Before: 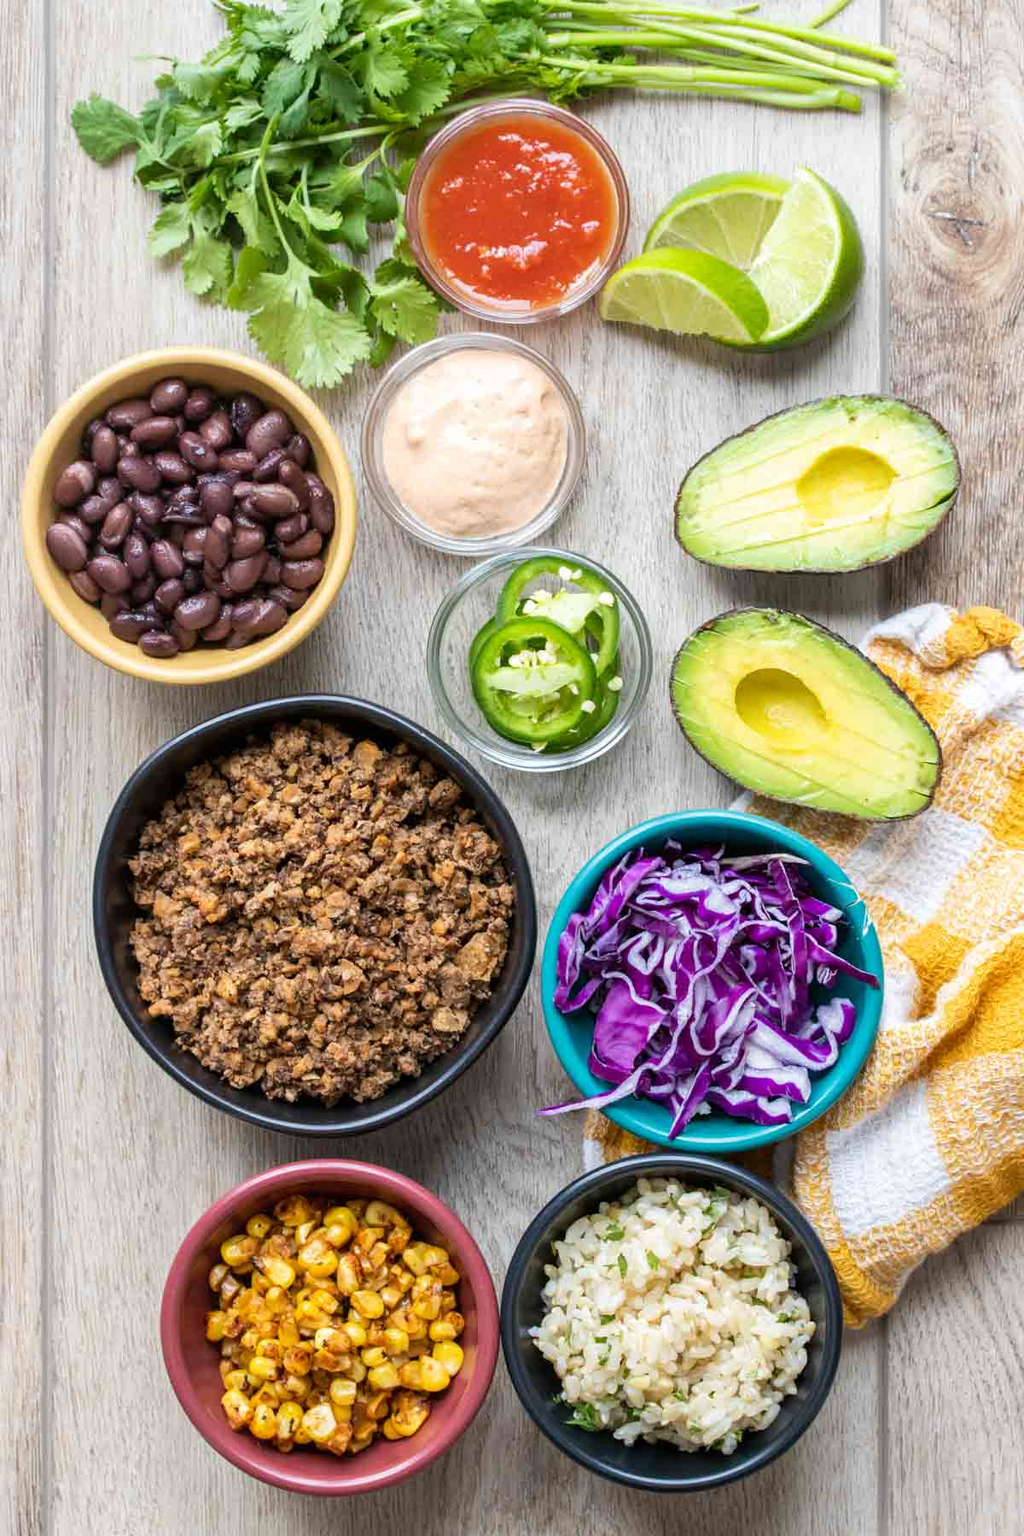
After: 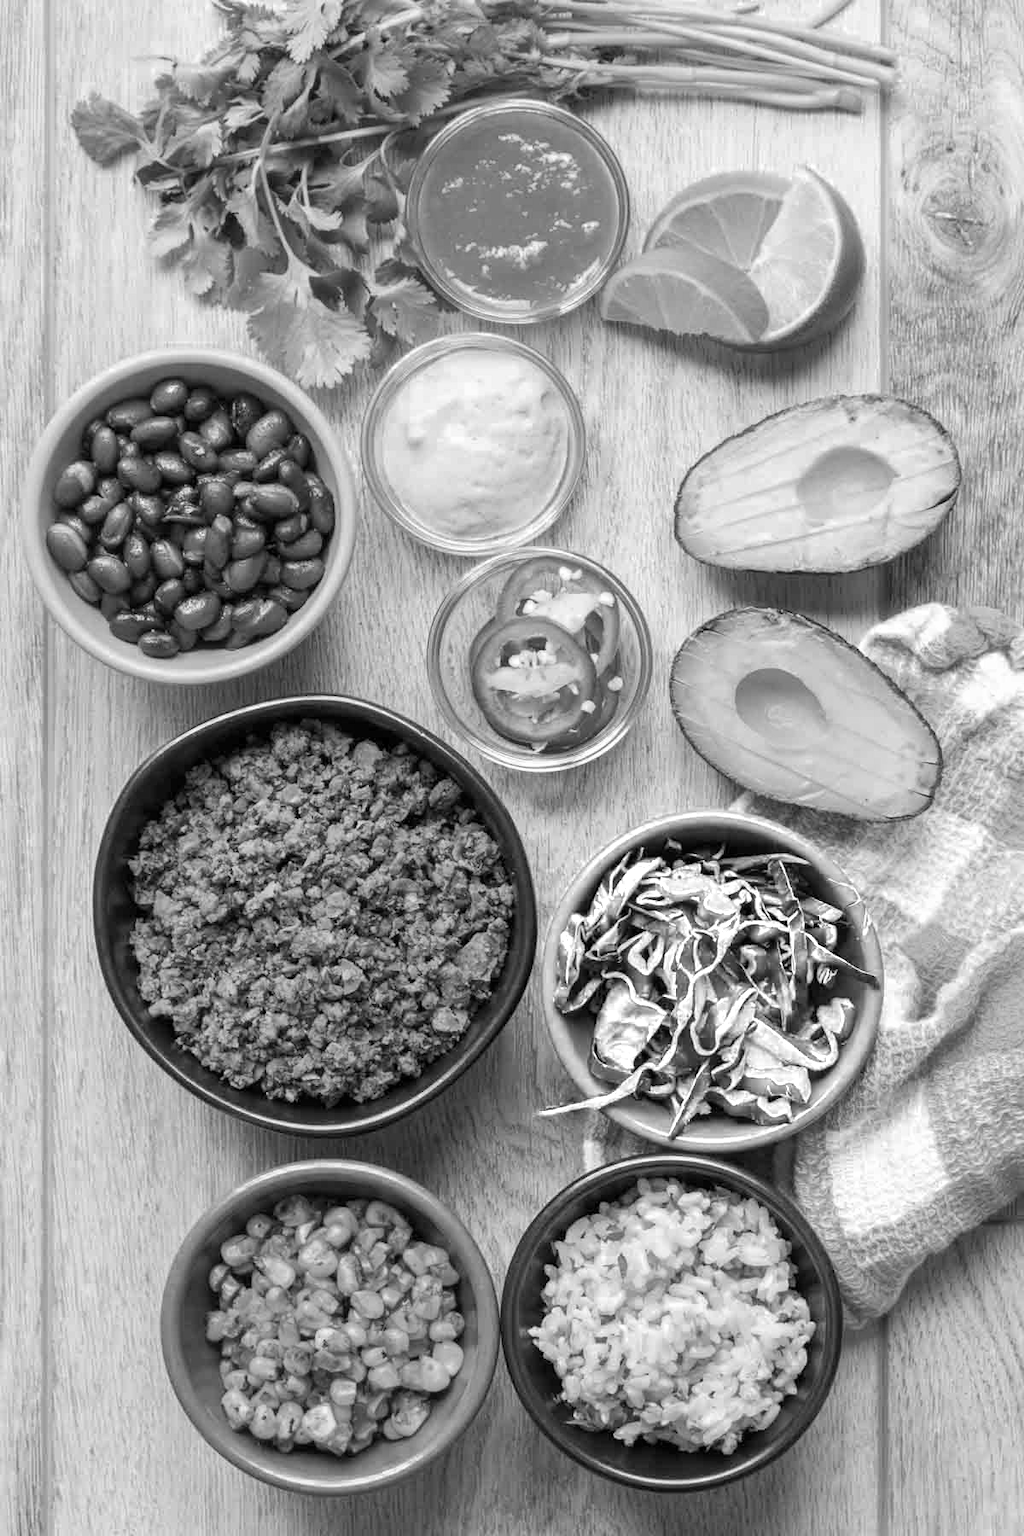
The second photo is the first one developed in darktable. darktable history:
color balance rgb: highlights gain › chroma 4.006%, highlights gain › hue 198.72°, perceptual saturation grading › global saturation 0.228%, contrast -10.34%
color zones: curves: ch0 [(0, 0.613) (0.01, 0.613) (0.245, 0.448) (0.498, 0.529) (0.642, 0.665) (0.879, 0.777) (0.99, 0.613)]; ch1 [(0, 0) (0.143, 0) (0.286, 0) (0.429, 0) (0.571, 0) (0.714, 0) (0.857, 0)]
